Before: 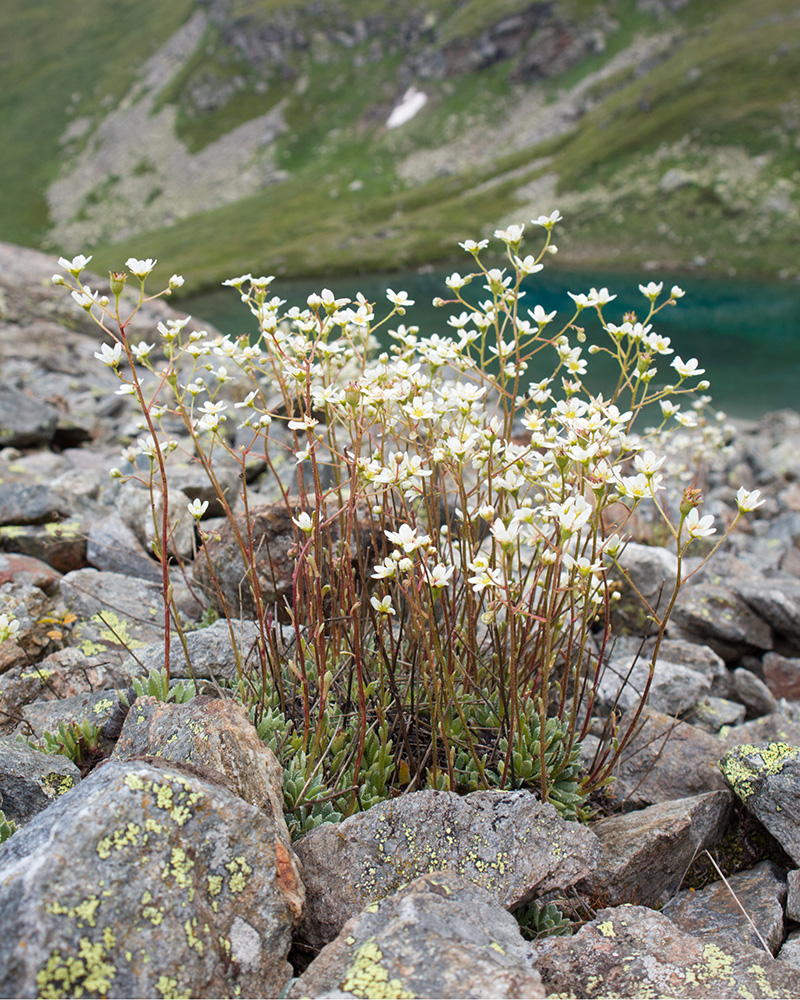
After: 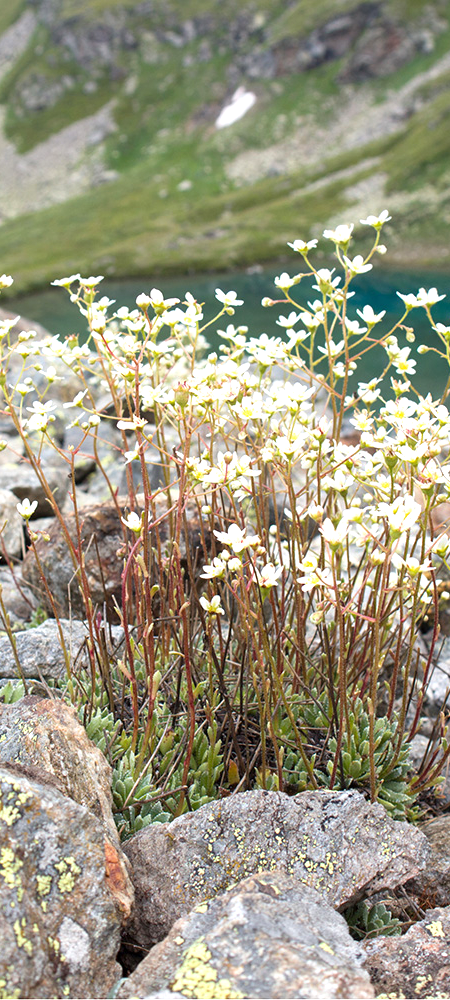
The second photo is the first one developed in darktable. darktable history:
crop: left 21.496%, right 22.254%
exposure: exposure 0.566 EV, compensate highlight preservation false
